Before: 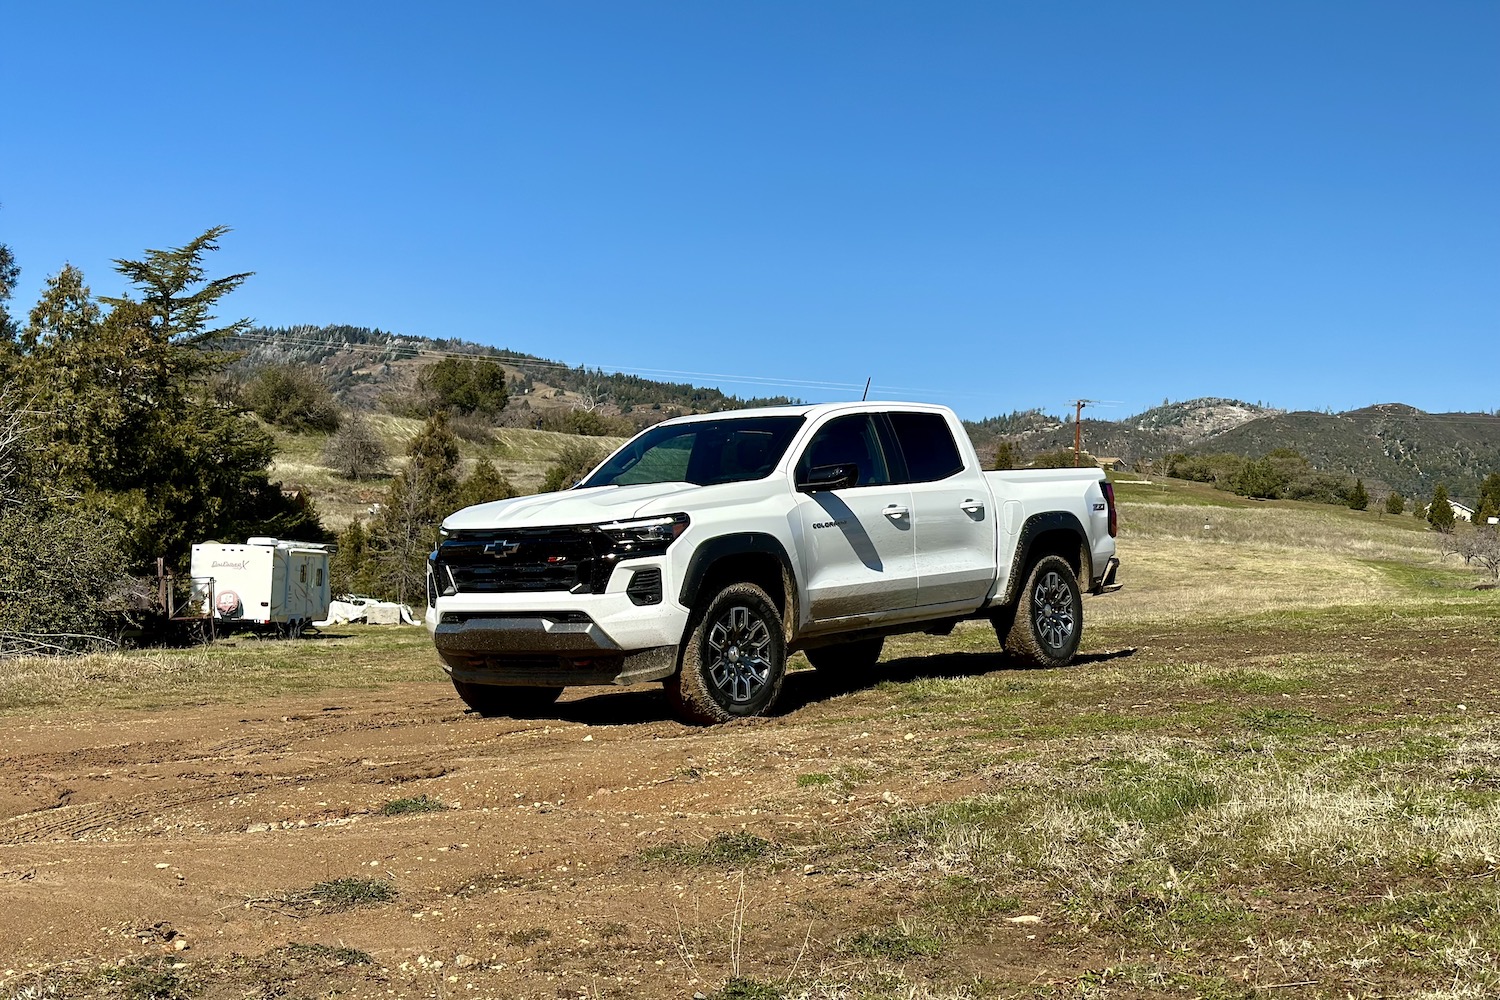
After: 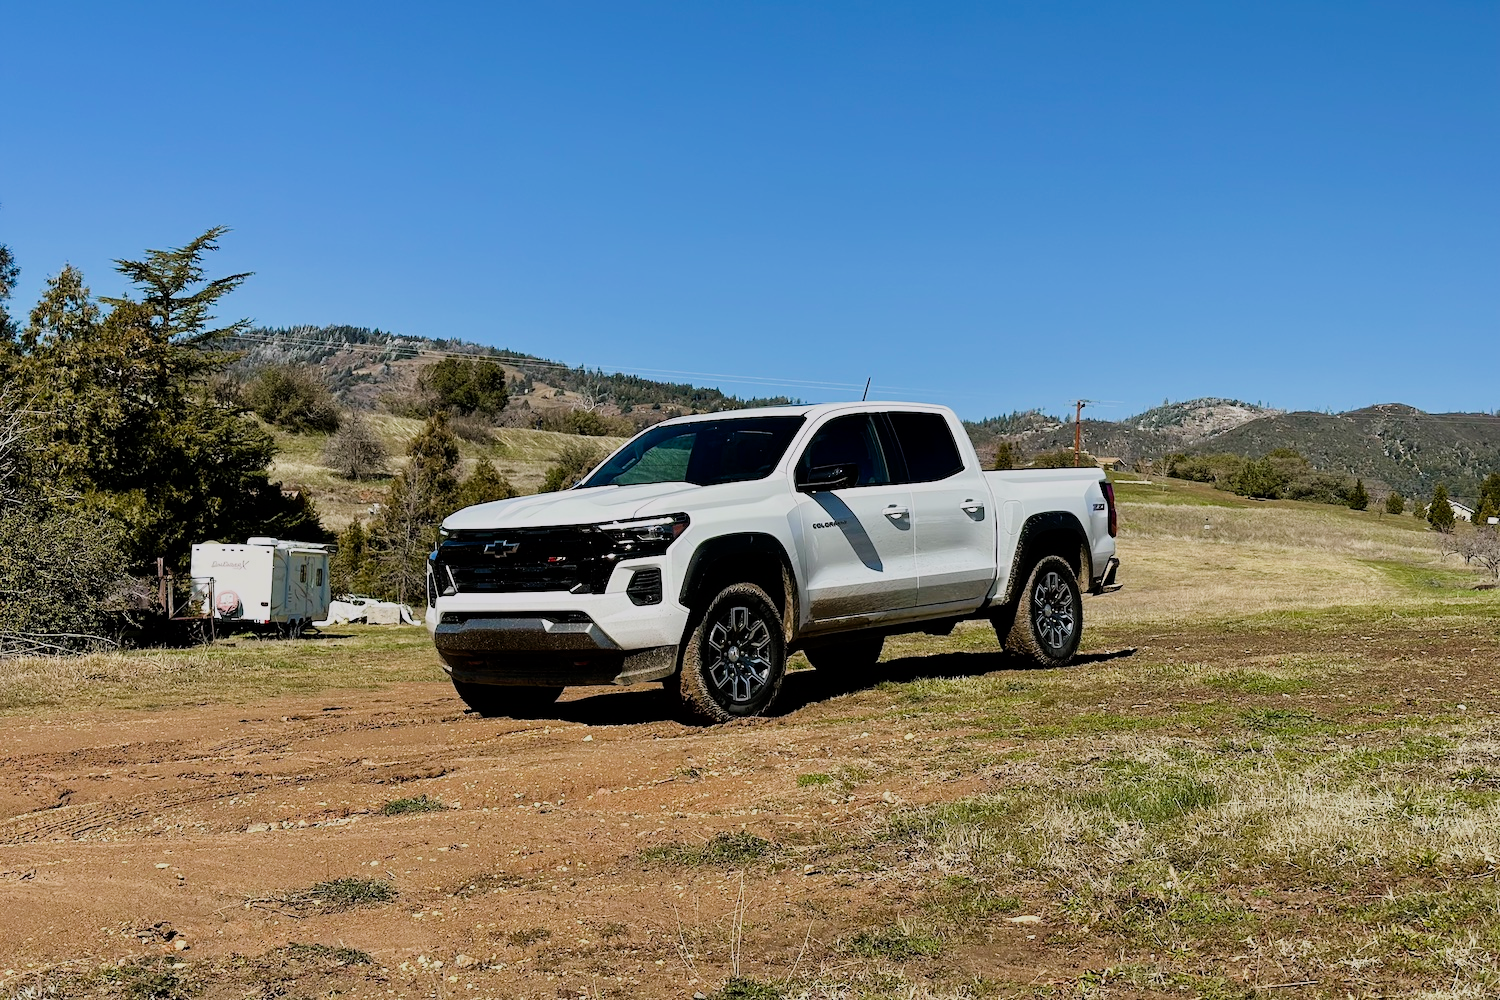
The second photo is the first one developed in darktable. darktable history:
filmic rgb: black relative exposure -7.65 EV, white relative exposure 4.56 EV, hardness 3.61, contrast 1.05
white balance: red 1.009, blue 1.027
